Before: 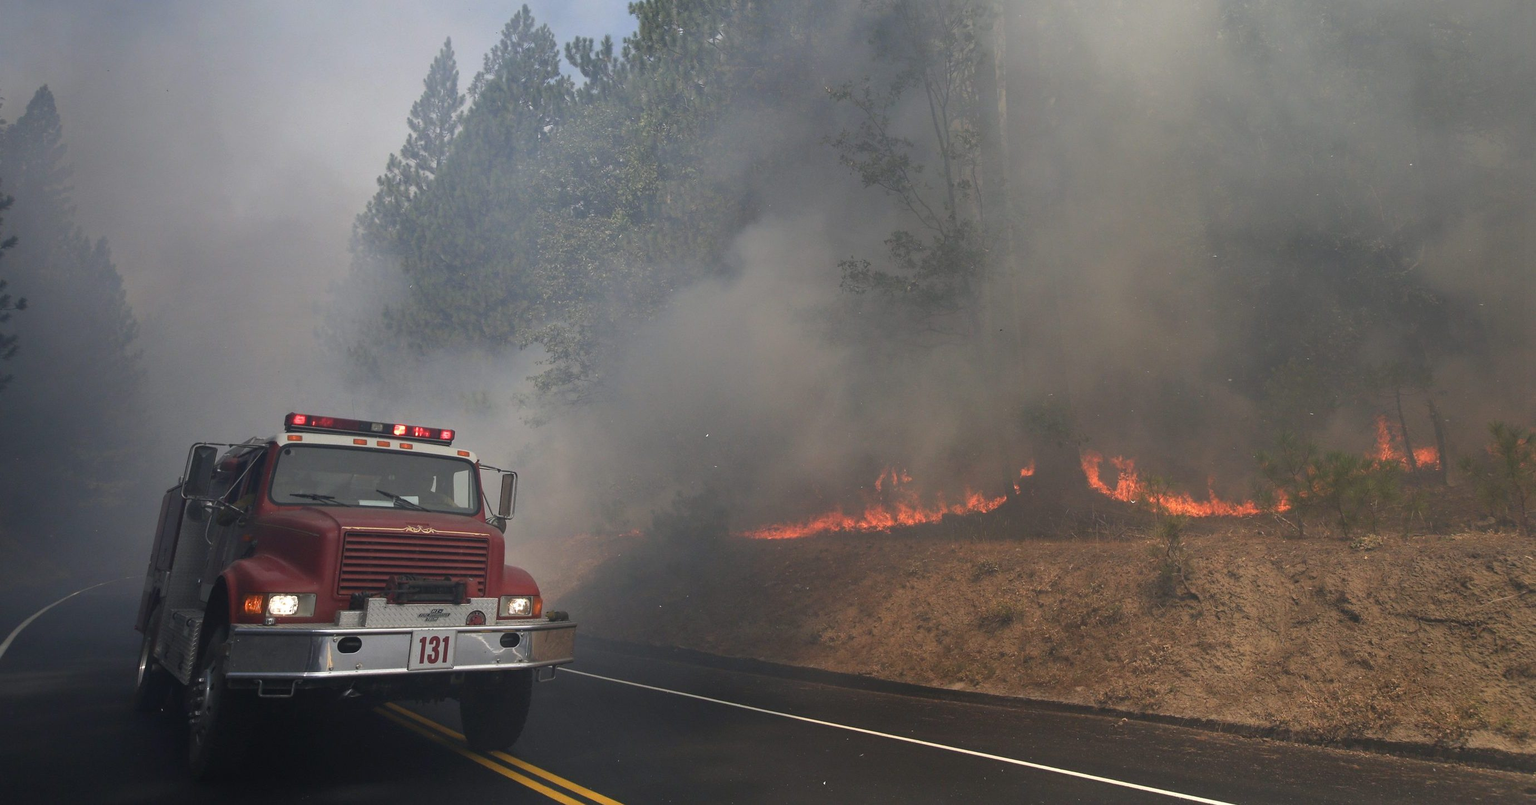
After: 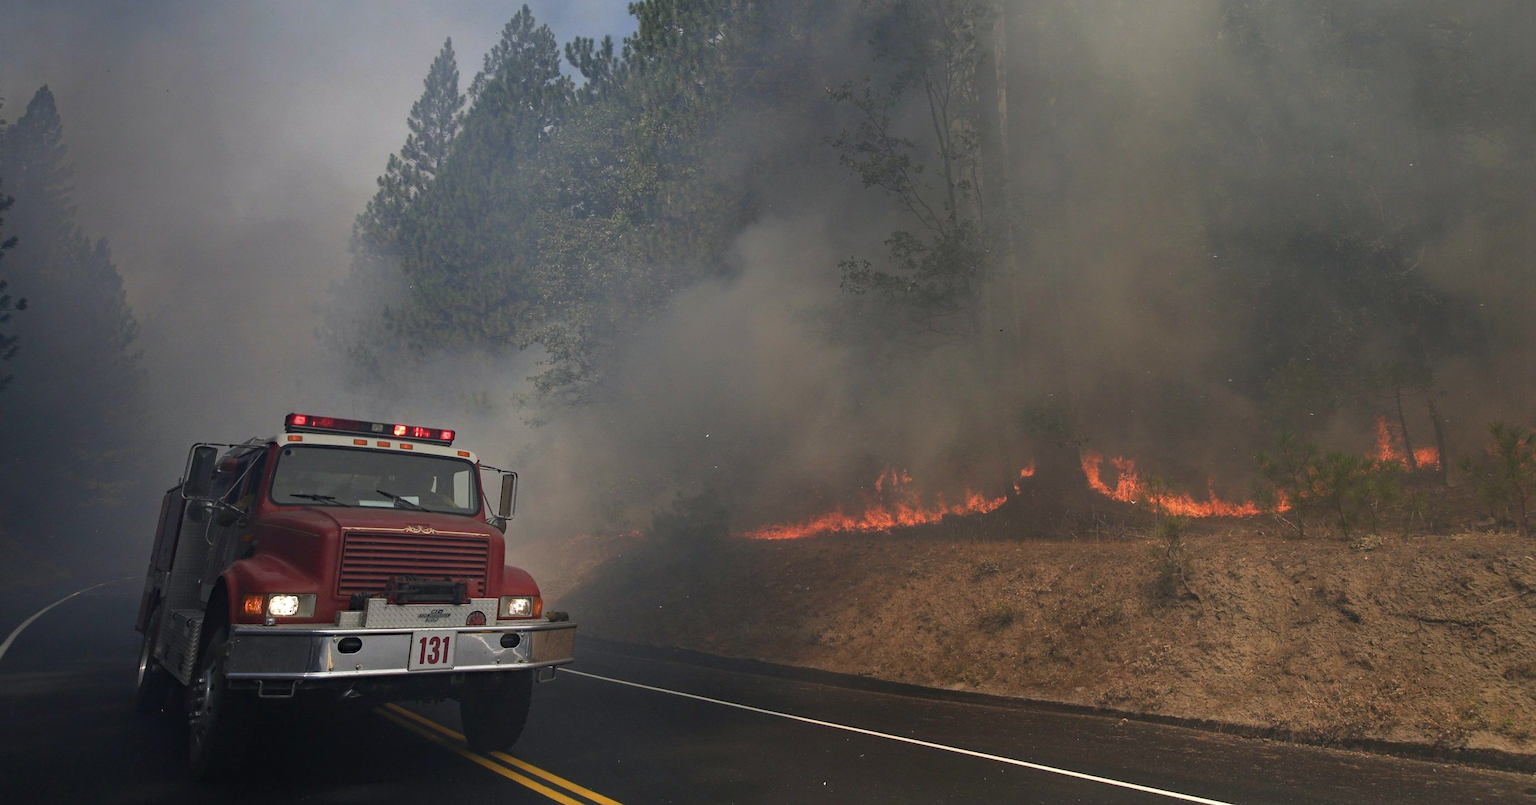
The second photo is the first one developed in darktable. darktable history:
graduated density: on, module defaults
haze removal: strength 0.29, distance 0.25, compatibility mode true, adaptive false
